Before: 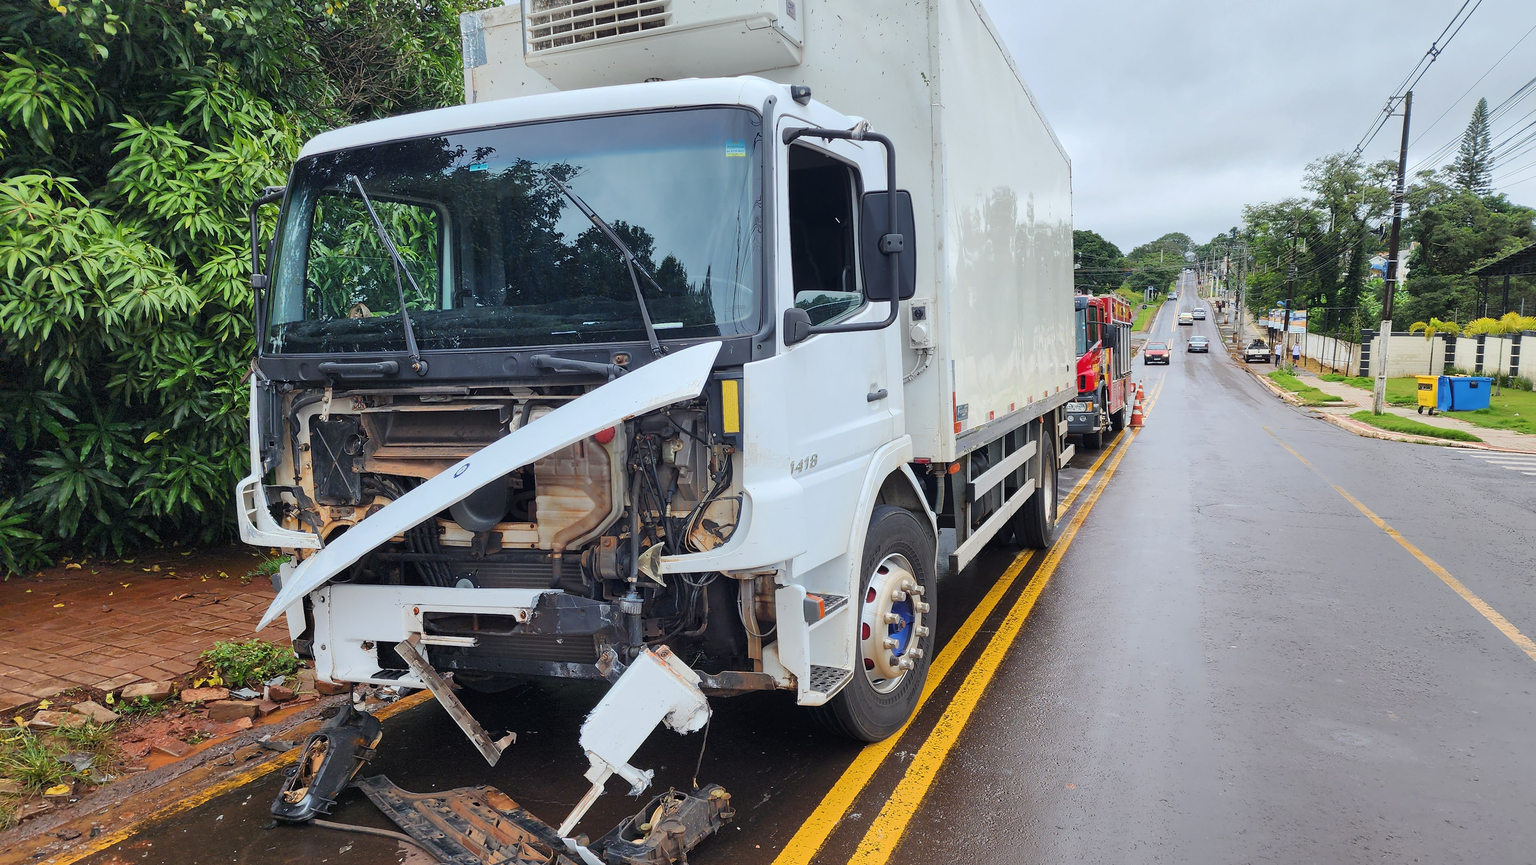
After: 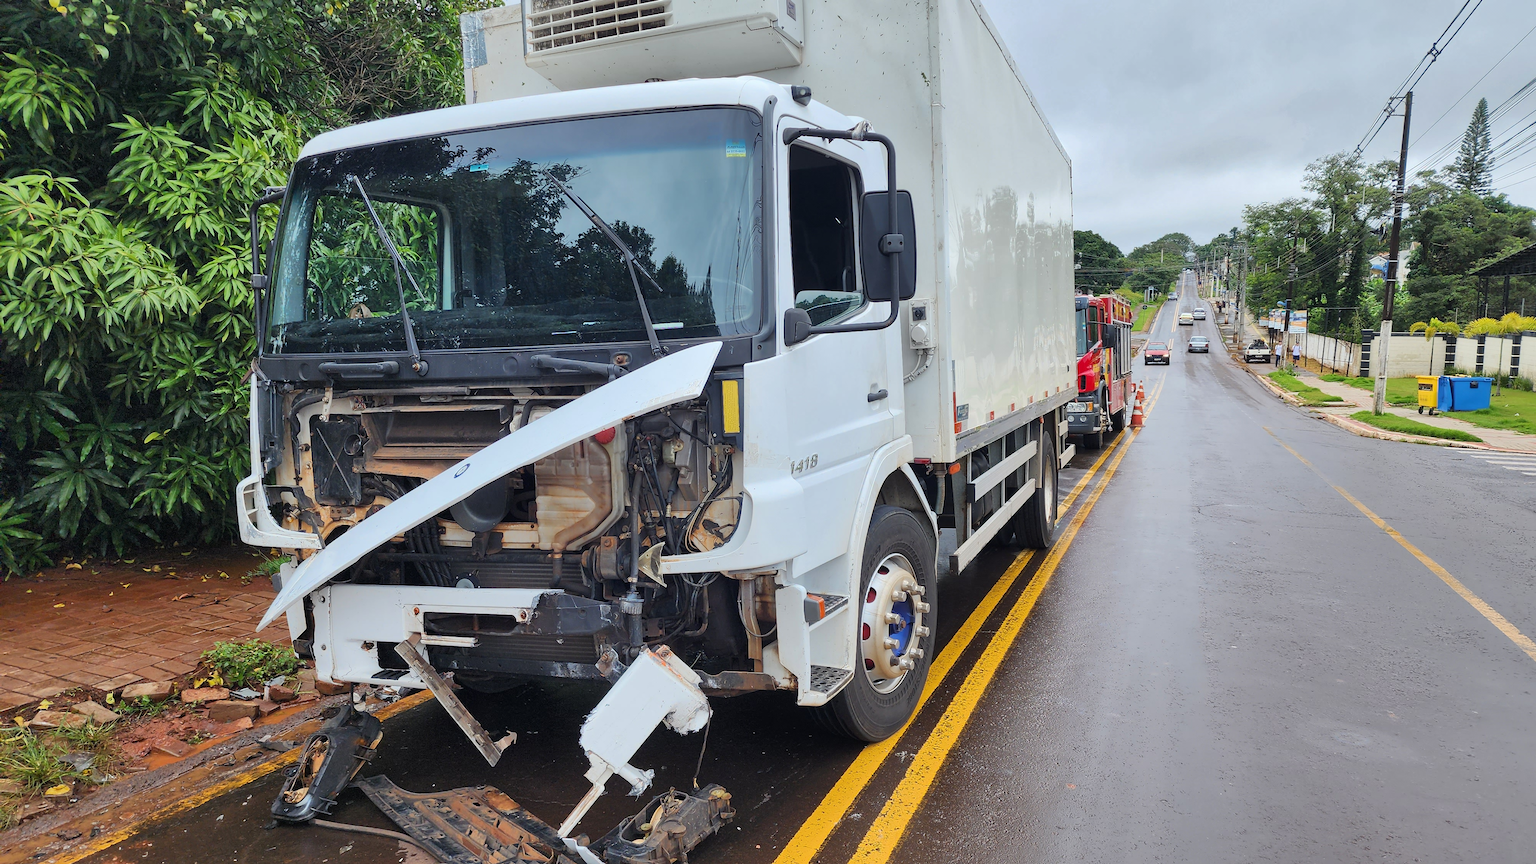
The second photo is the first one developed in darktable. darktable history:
shadows and highlights: shadows 21.01, highlights -37.23, soften with gaussian
